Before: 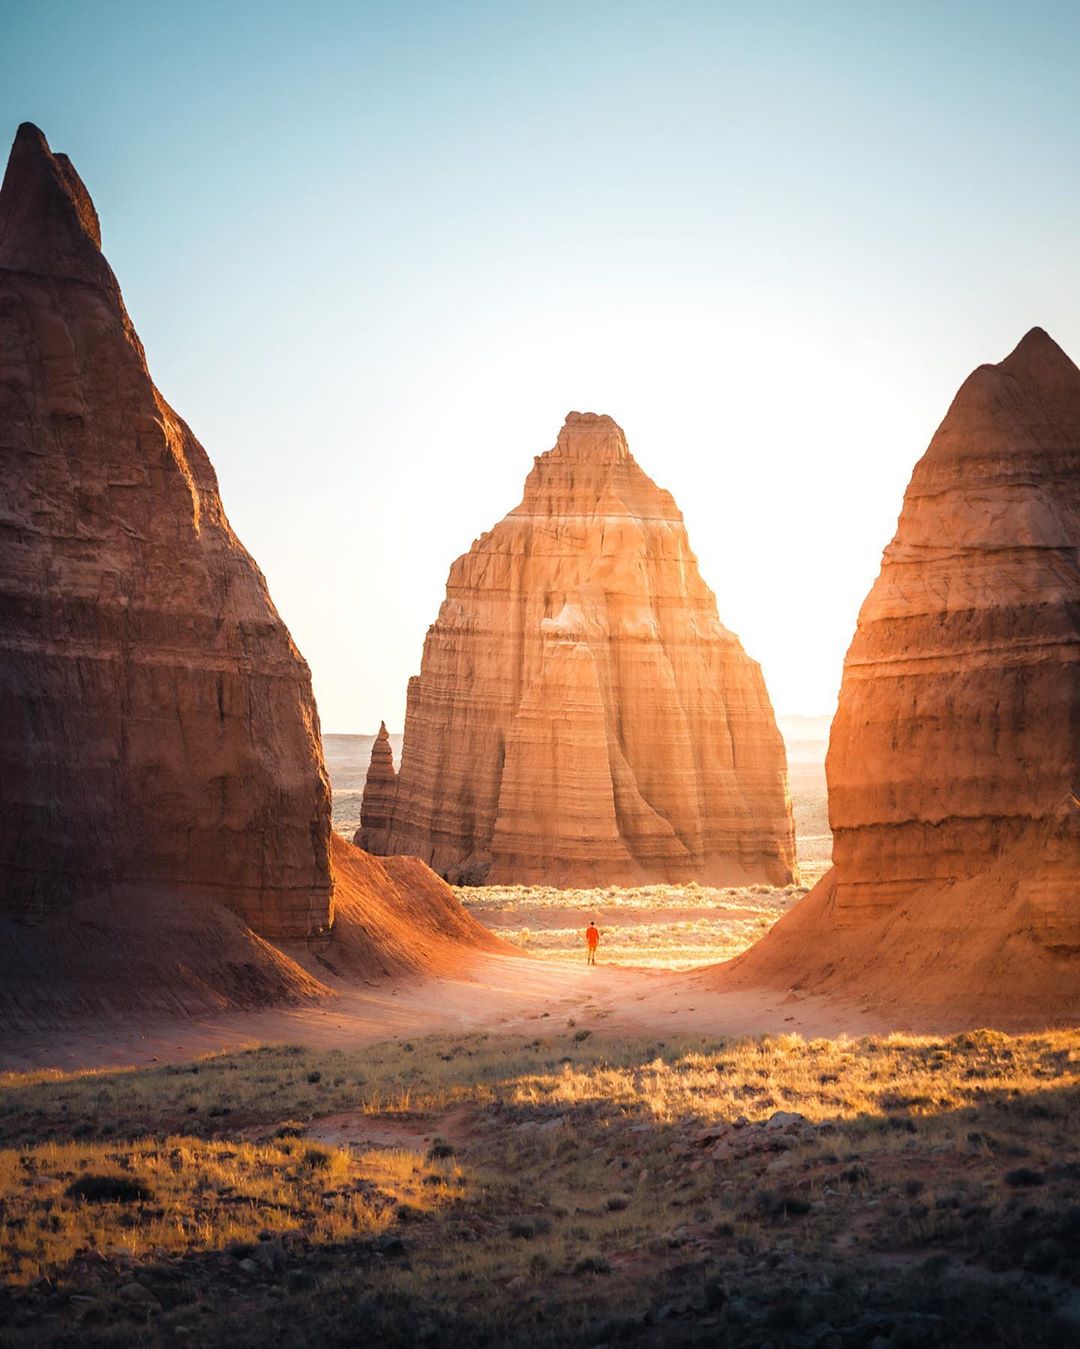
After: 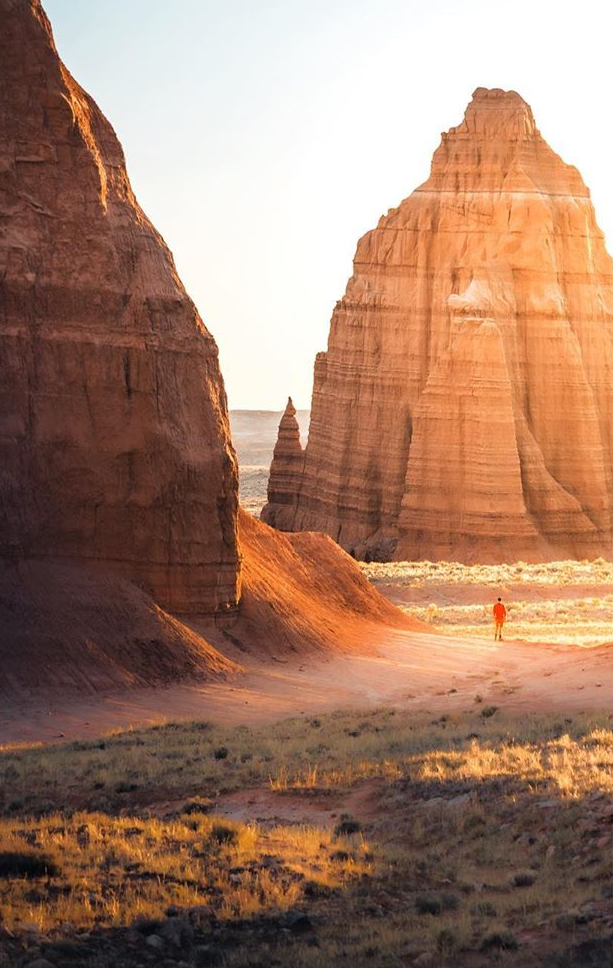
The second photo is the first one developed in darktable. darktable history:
crop: left 8.696%, top 24.077%, right 34.52%, bottom 4.161%
